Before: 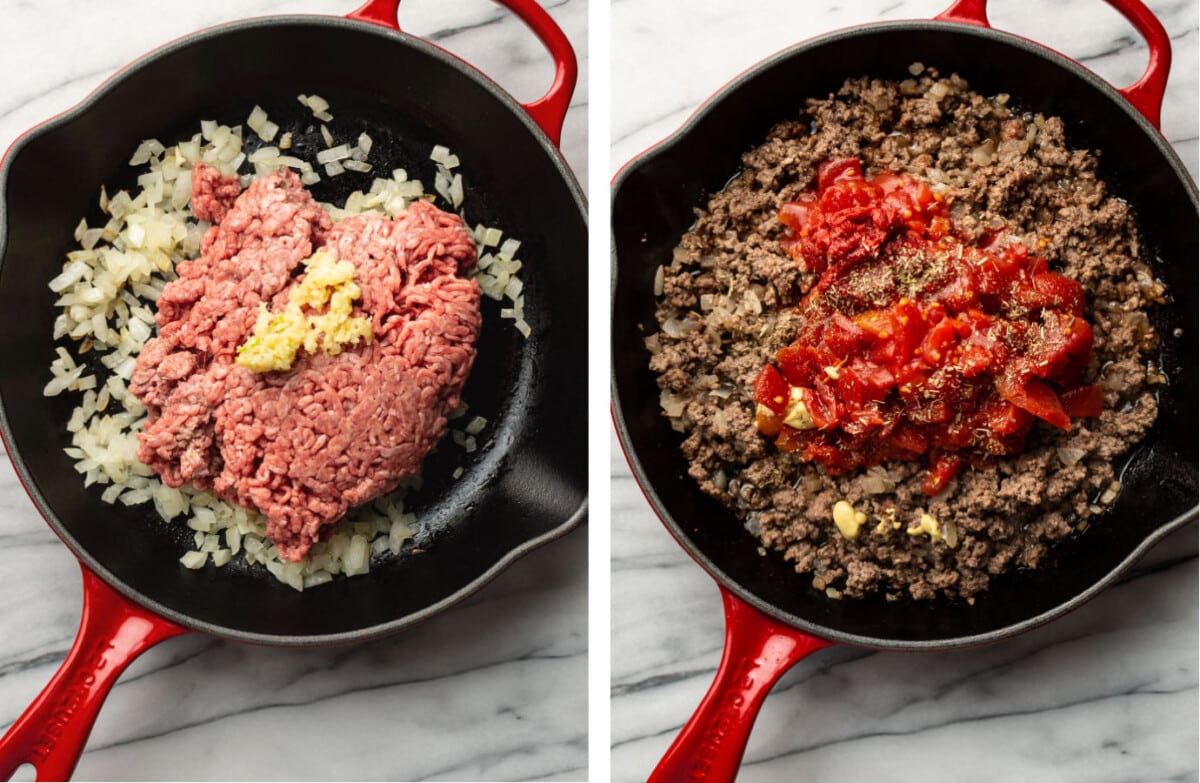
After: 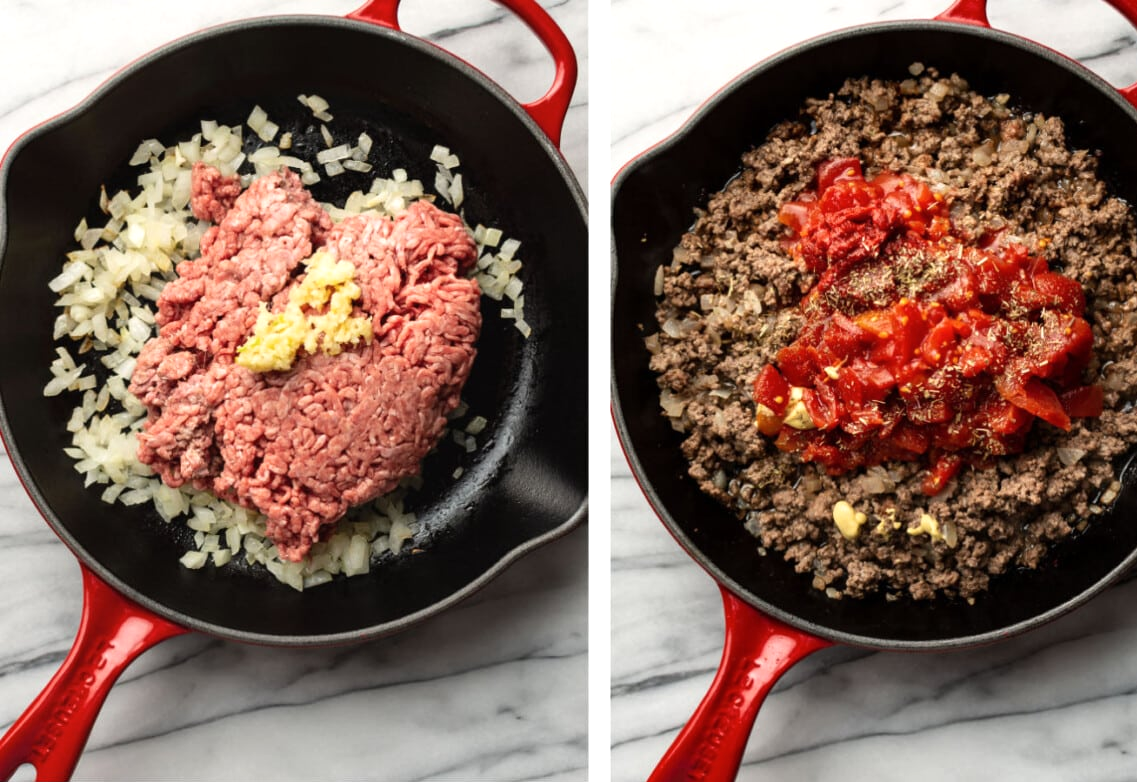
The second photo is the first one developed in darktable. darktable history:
crop and rotate: left 0%, right 5.206%
shadows and highlights: shadows -12.09, white point adjustment 4.03, highlights 27.12, highlights color adjustment 41.12%
